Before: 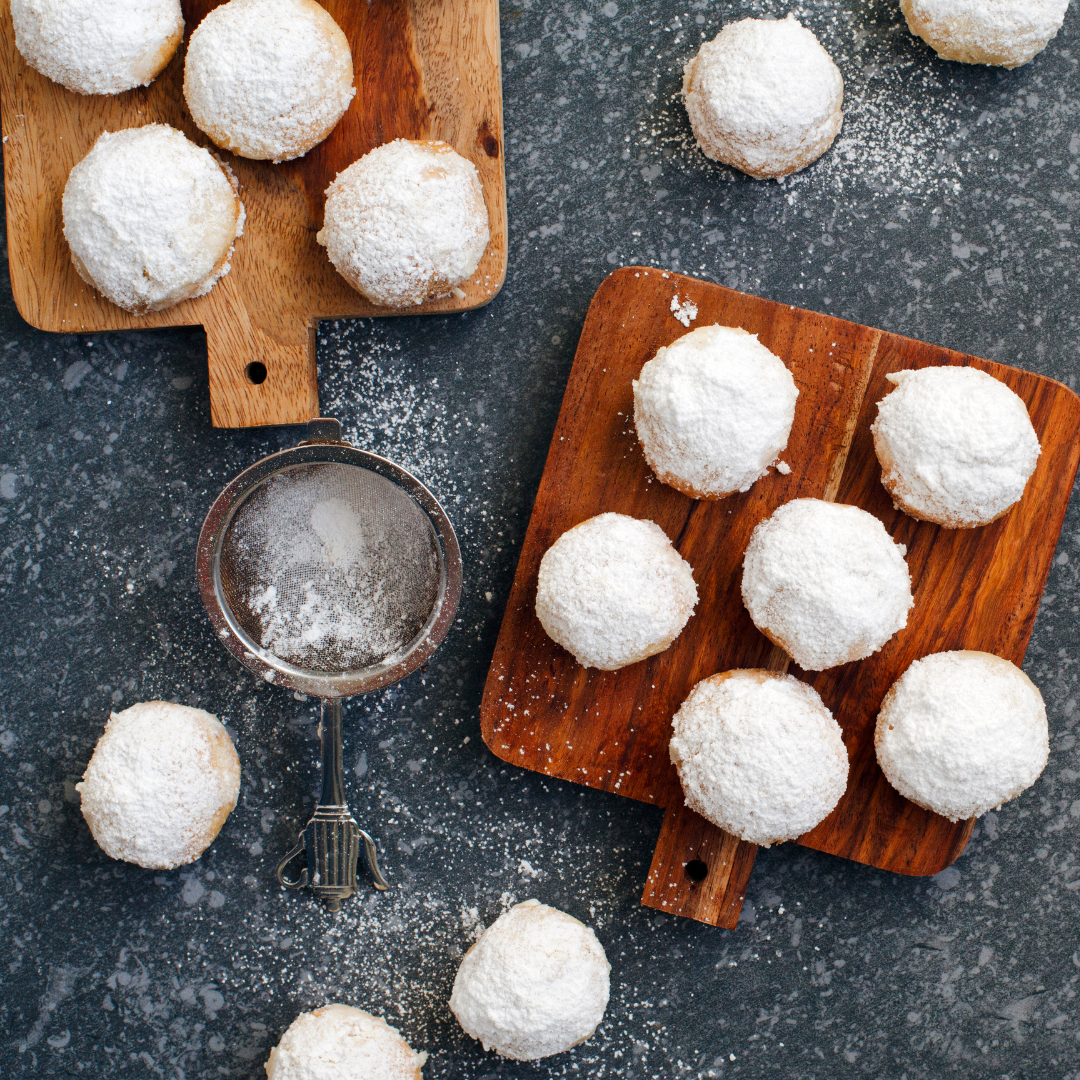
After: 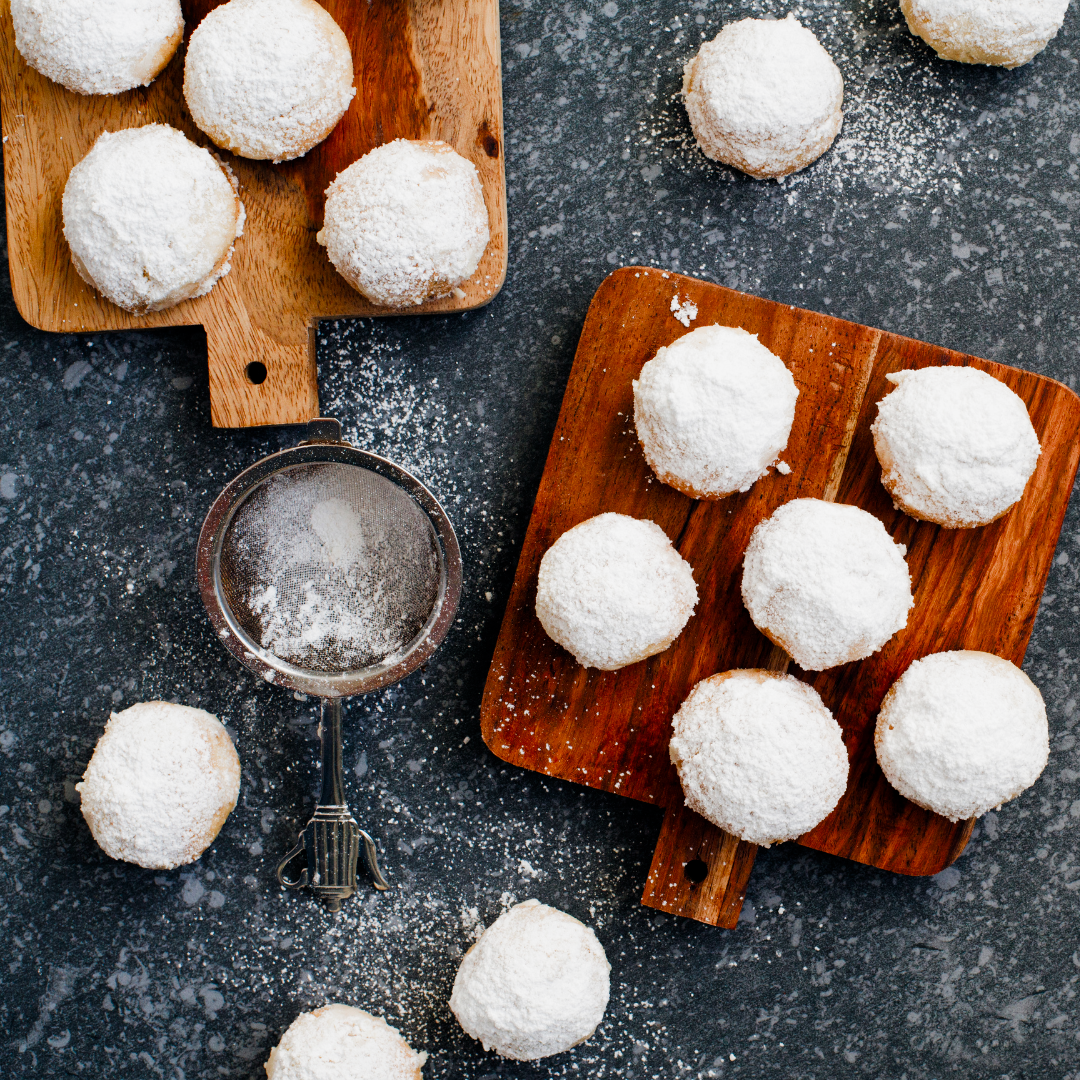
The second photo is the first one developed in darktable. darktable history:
filmic rgb: middle gray luminance 21.84%, black relative exposure -14.01 EV, white relative exposure 2.97 EV, target black luminance 0%, hardness 8.83, latitude 60.4%, contrast 1.207, highlights saturation mix 6.24%, shadows ↔ highlights balance 41.39%, color science v4 (2020)
